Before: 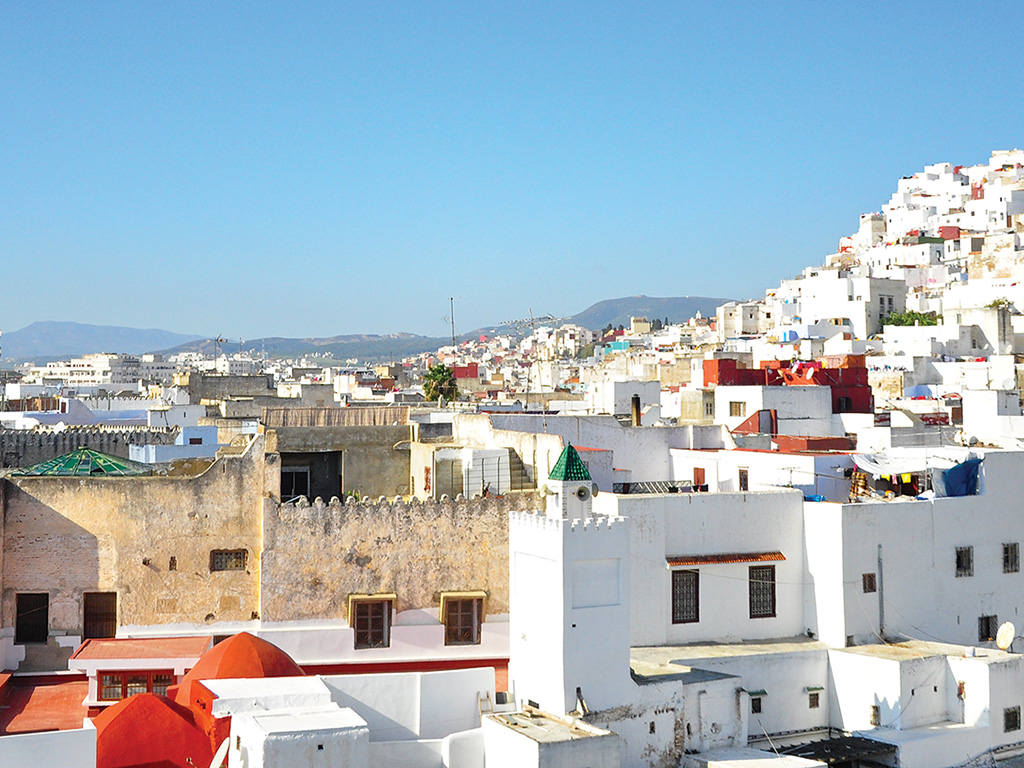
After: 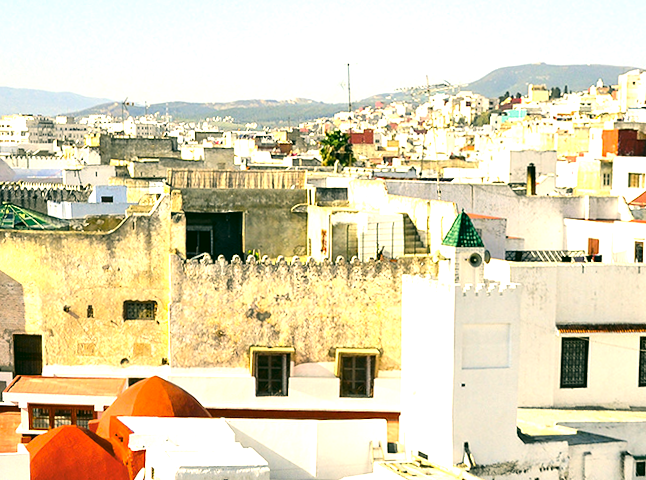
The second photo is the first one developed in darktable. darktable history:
tone equalizer: -8 EV -1.08 EV, -7 EV -1.01 EV, -6 EV -0.867 EV, -5 EV -0.578 EV, -3 EV 0.578 EV, -2 EV 0.867 EV, -1 EV 1.01 EV, +0 EV 1.08 EV, edges refinement/feathering 500, mask exposure compensation -1.57 EV, preserve details no
color correction: highlights a* 5.3, highlights b* 24.26, shadows a* -15.58, shadows b* 4.02
rotate and perspective: rotation 0.062°, lens shift (vertical) 0.115, lens shift (horizontal) -0.133, crop left 0.047, crop right 0.94, crop top 0.061, crop bottom 0.94
crop and rotate: angle -0.82°, left 3.85%, top 31.828%, right 27.992%
white balance: red 0.982, blue 1.018
